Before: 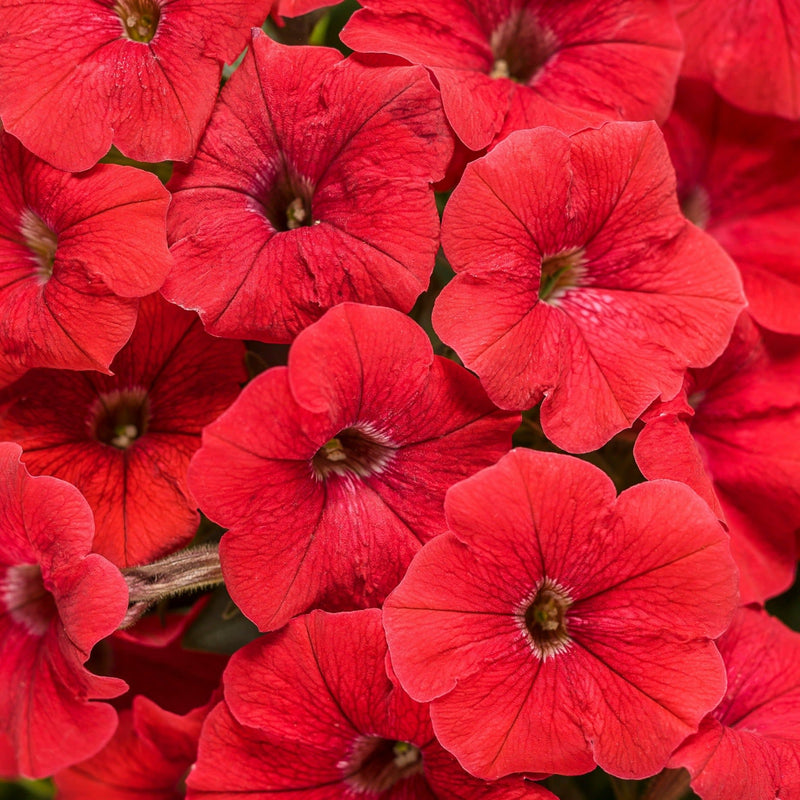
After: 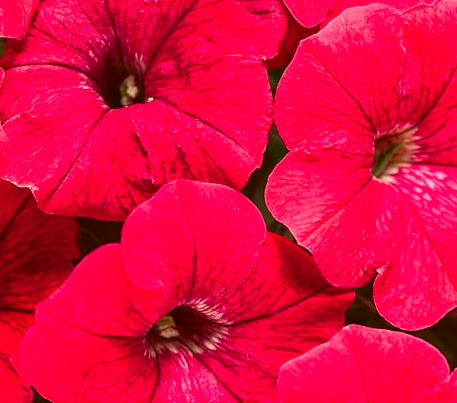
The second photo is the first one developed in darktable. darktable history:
tone curve: curves: ch0 [(0, 0.039) (0.104, 0.094) (0.285, 0.301) (0.673, 0.796) (0.845, 0.932) (0.994, 0.971)]; ch1 [(0, 0) (0.356, 0.385) (0.424, 0.405) (0.498, 0.502) (0.586, 0.57) (0.657, 0.642) (1, 1)]; ch2 [(0, 0) (0.424, 0.438) (0.46, 0.453) (0.515, 0.505) (0.557, 0.57) (0.612, 0.583) (0.722, 0.67) (1, 1)], color space Lab, independent channels, preserve colors none
contrast brightness saturation: brightness -0.02, saturation 0.35
crop: left 20.932%, top 15.471%, right 21.848%, bottom 34.081%
